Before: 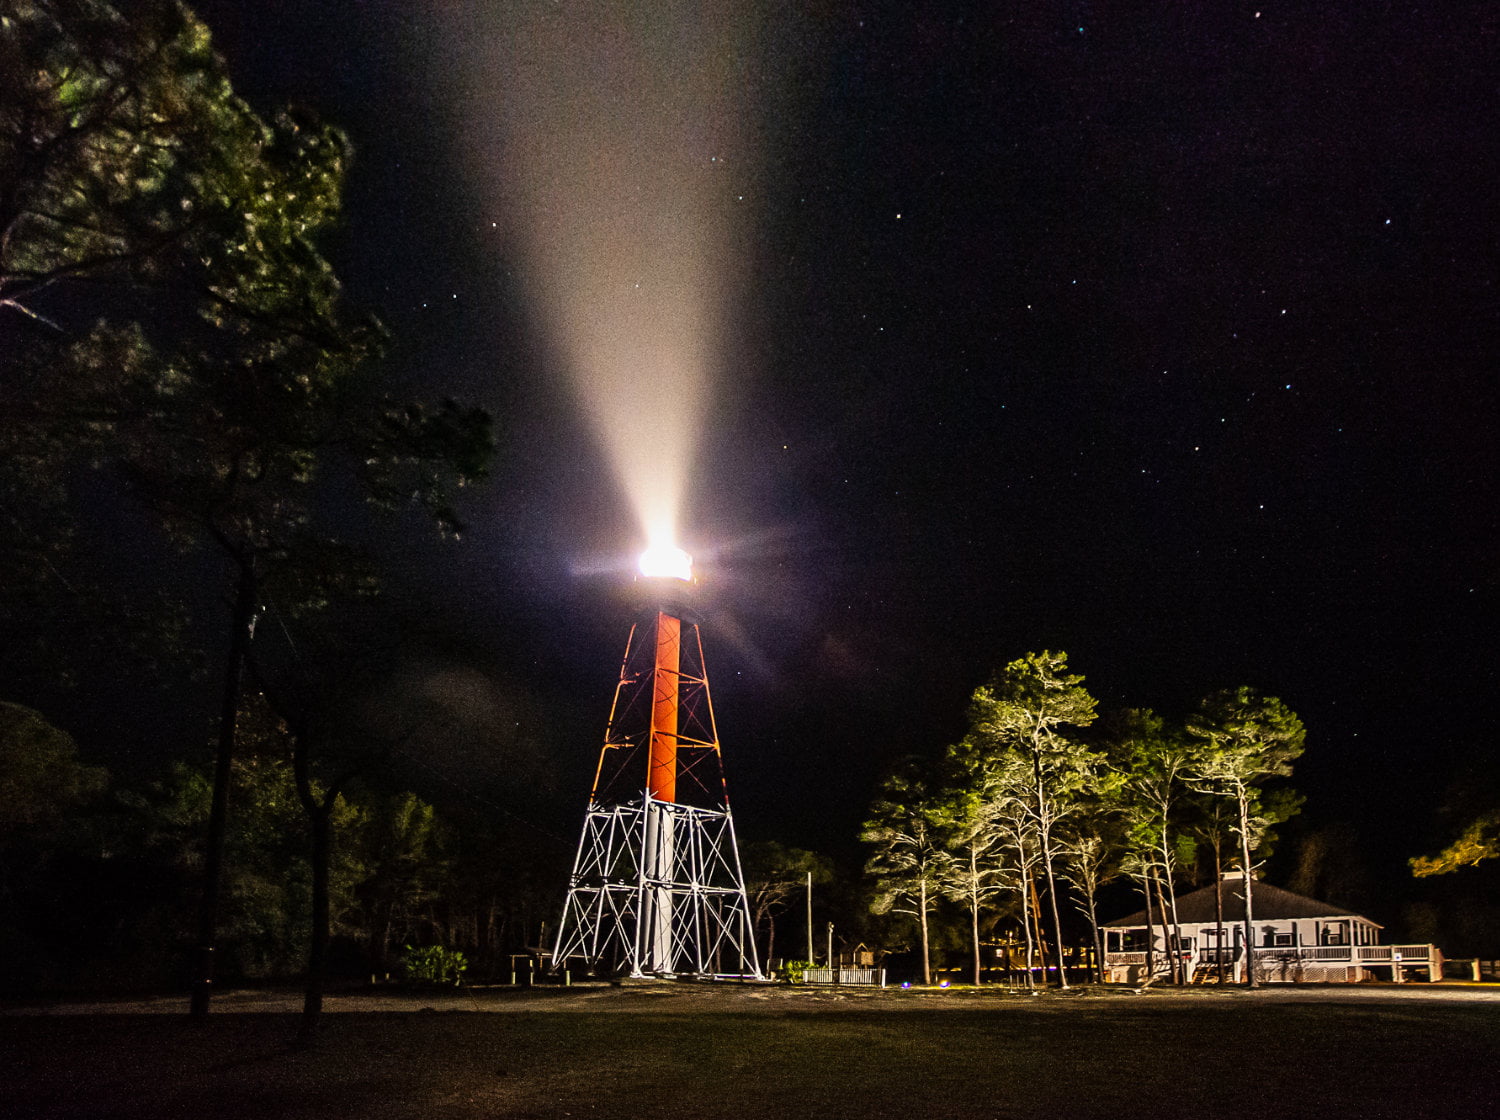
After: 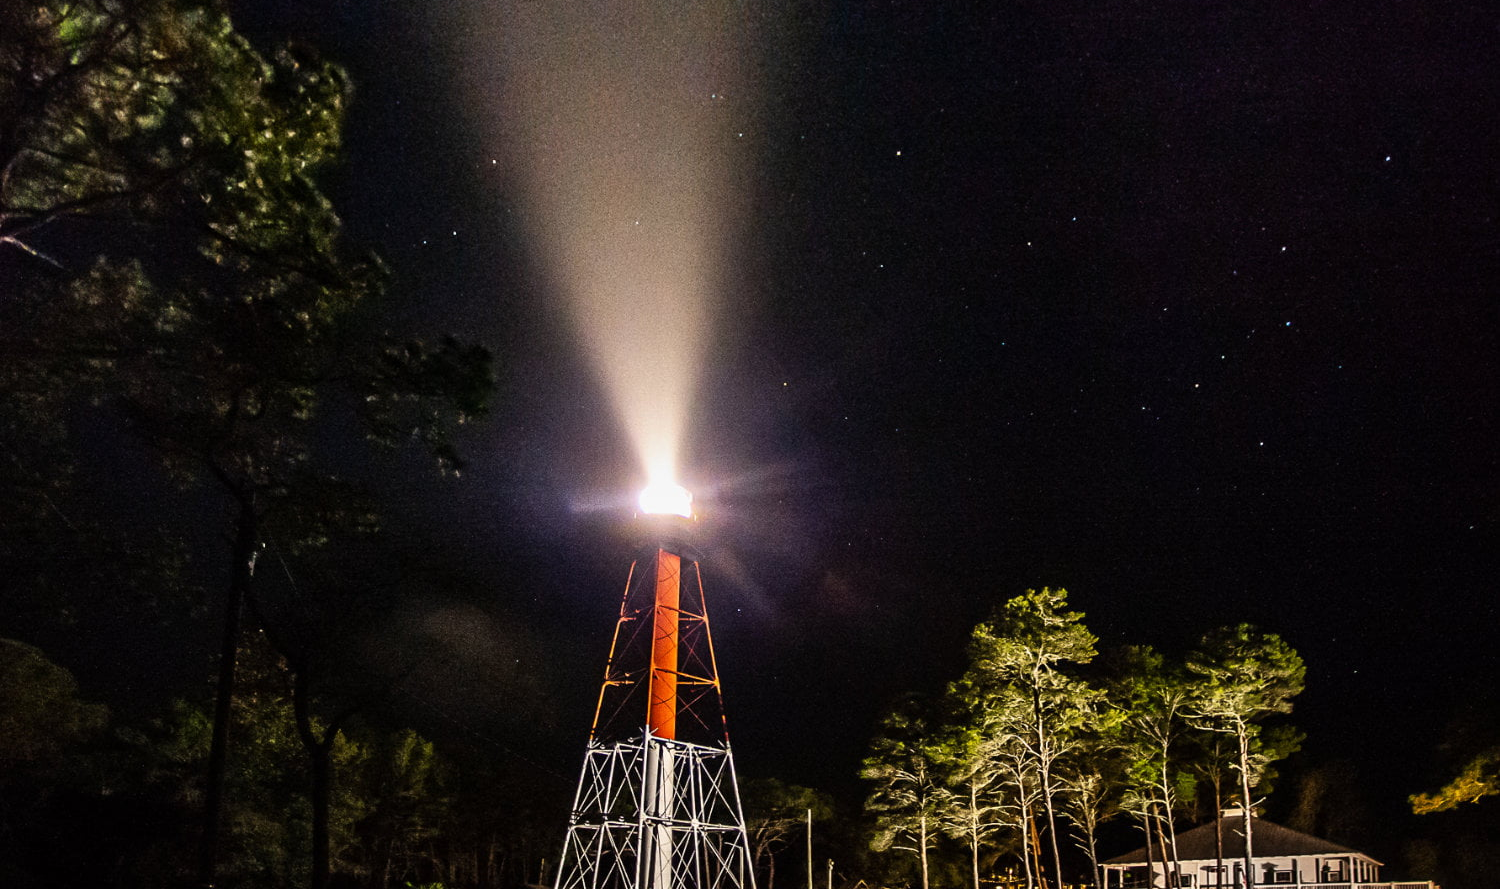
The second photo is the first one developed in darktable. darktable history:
crop and rotate: top 5.667%, bottom 14.937%
white balance: emerald 1
